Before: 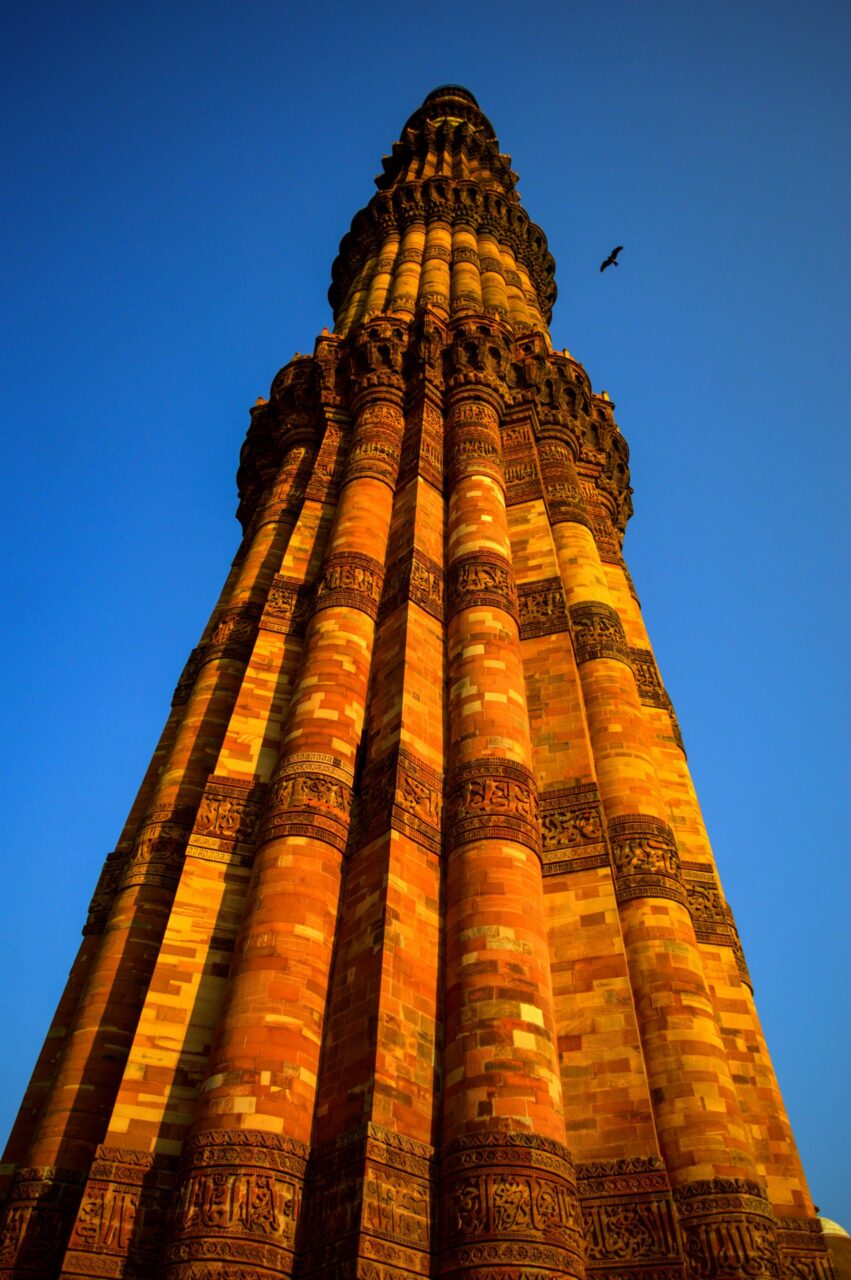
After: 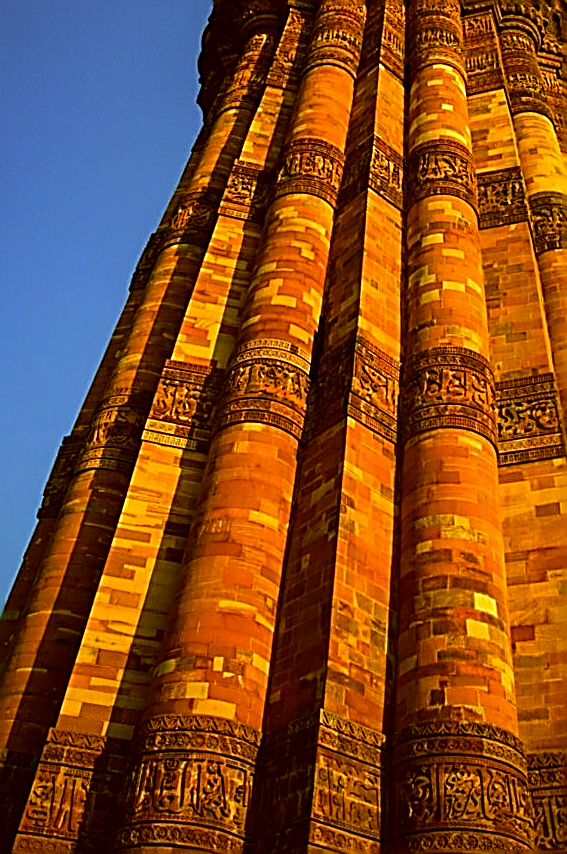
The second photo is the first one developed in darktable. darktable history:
color correction: highlights a* -1.43, highlights b* 10.12, shadows a* 0.395, shadows b* 19.35
crop and rotate: angle -0.82°, left 3.85%, top 31.828%, right 27.992%
sharpen: amount 2
